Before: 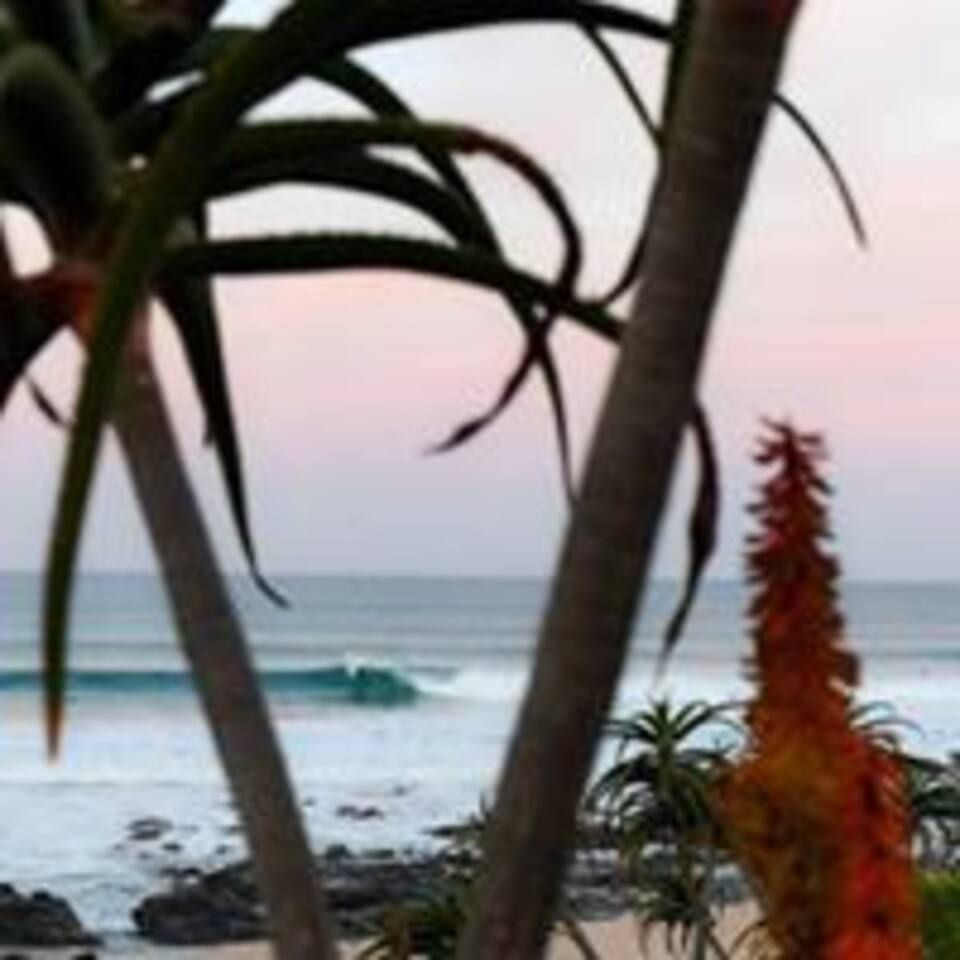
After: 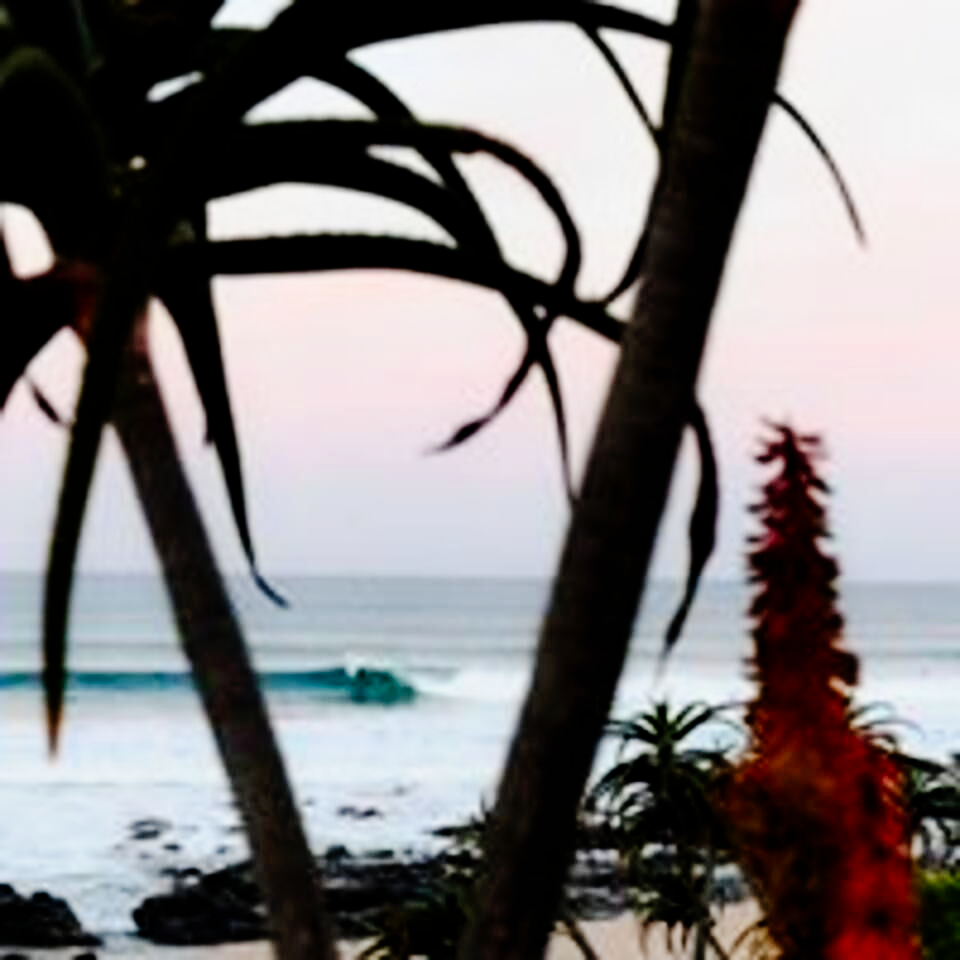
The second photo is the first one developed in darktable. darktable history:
filmic rgb: middle gray luminance 21.88%, black relative exposure -14.07 EV, white relative exposure 2.98 EV, target black luminance 0%, hardness 8.78, latitude 60.44%, contrast 1.204, highlights saturation mix 6.34%, shadows ↔ highlights balance 42.43%
tone equalizer: mask exposure compensation -0.515 EV
tone curve: curves: ch0 [(0, 0) (0.003, 0) (0.011, 0.001) (0.025, 0.003) (0.044, 0.005) (0.069, 0.012) (0.1, 0.023) (0.136, 0.039) (0.177, 0.088) (0.224, 0.15) (0.277, 0.24) (0.335, 0.337) (0.399, 0.437) (0.468, 0.535) (0.543, 0.629) (0.623, 0.71) (0.709, 0.782) (0.801, 0.856) (0.898, 0.94) (1, 1)], preserve colors none
